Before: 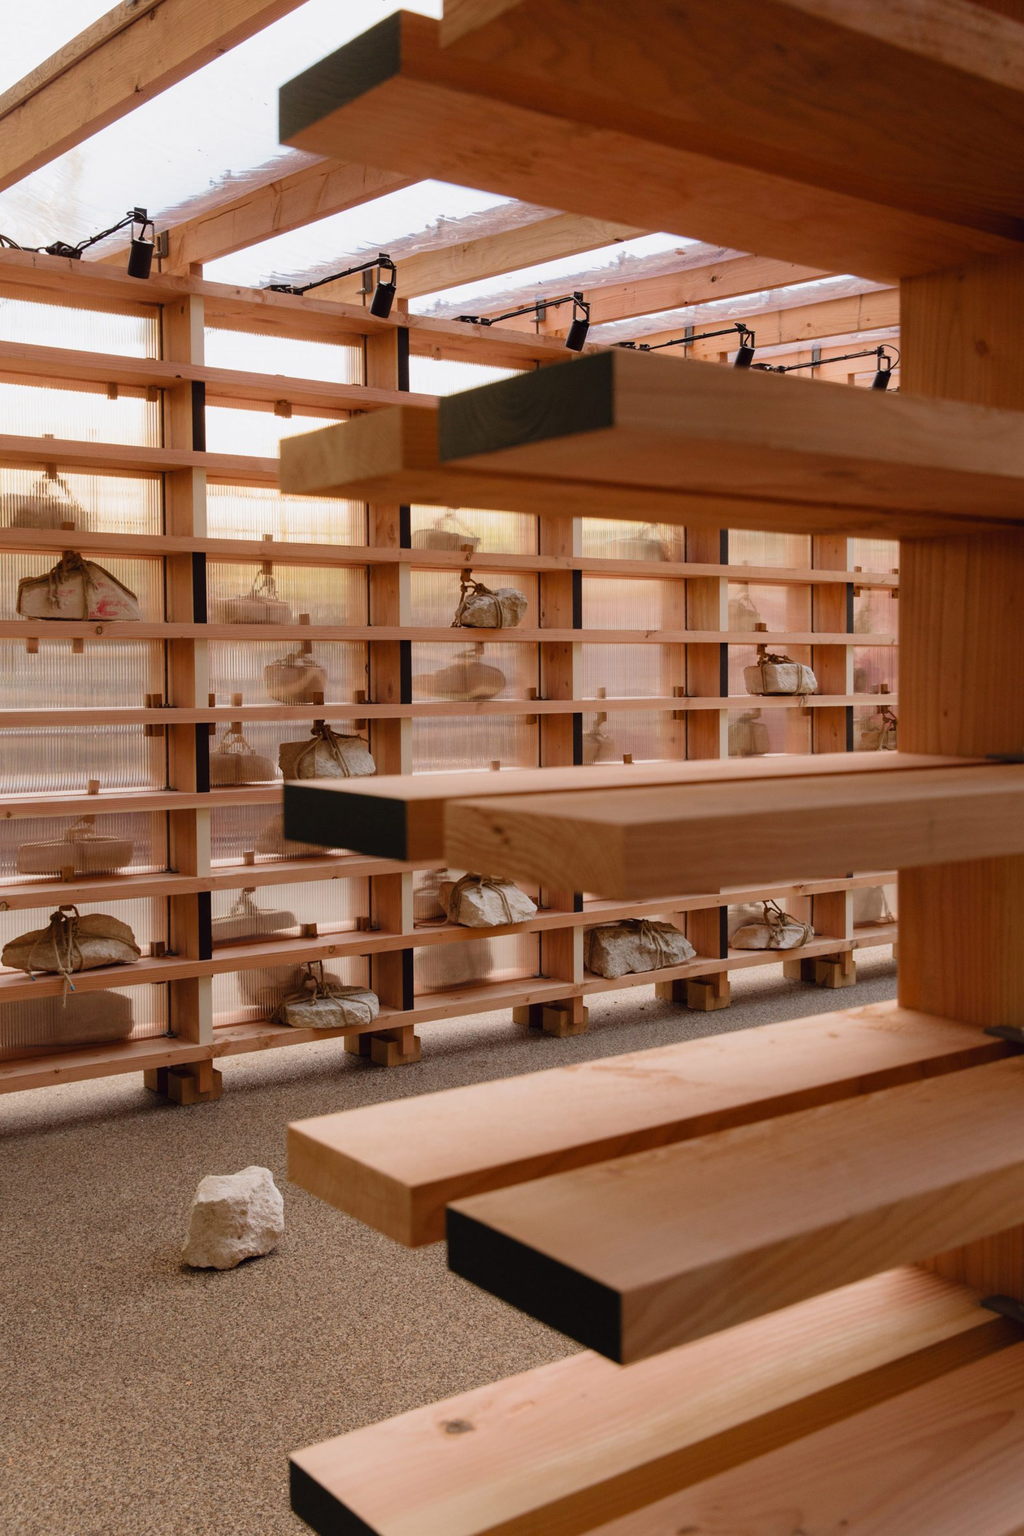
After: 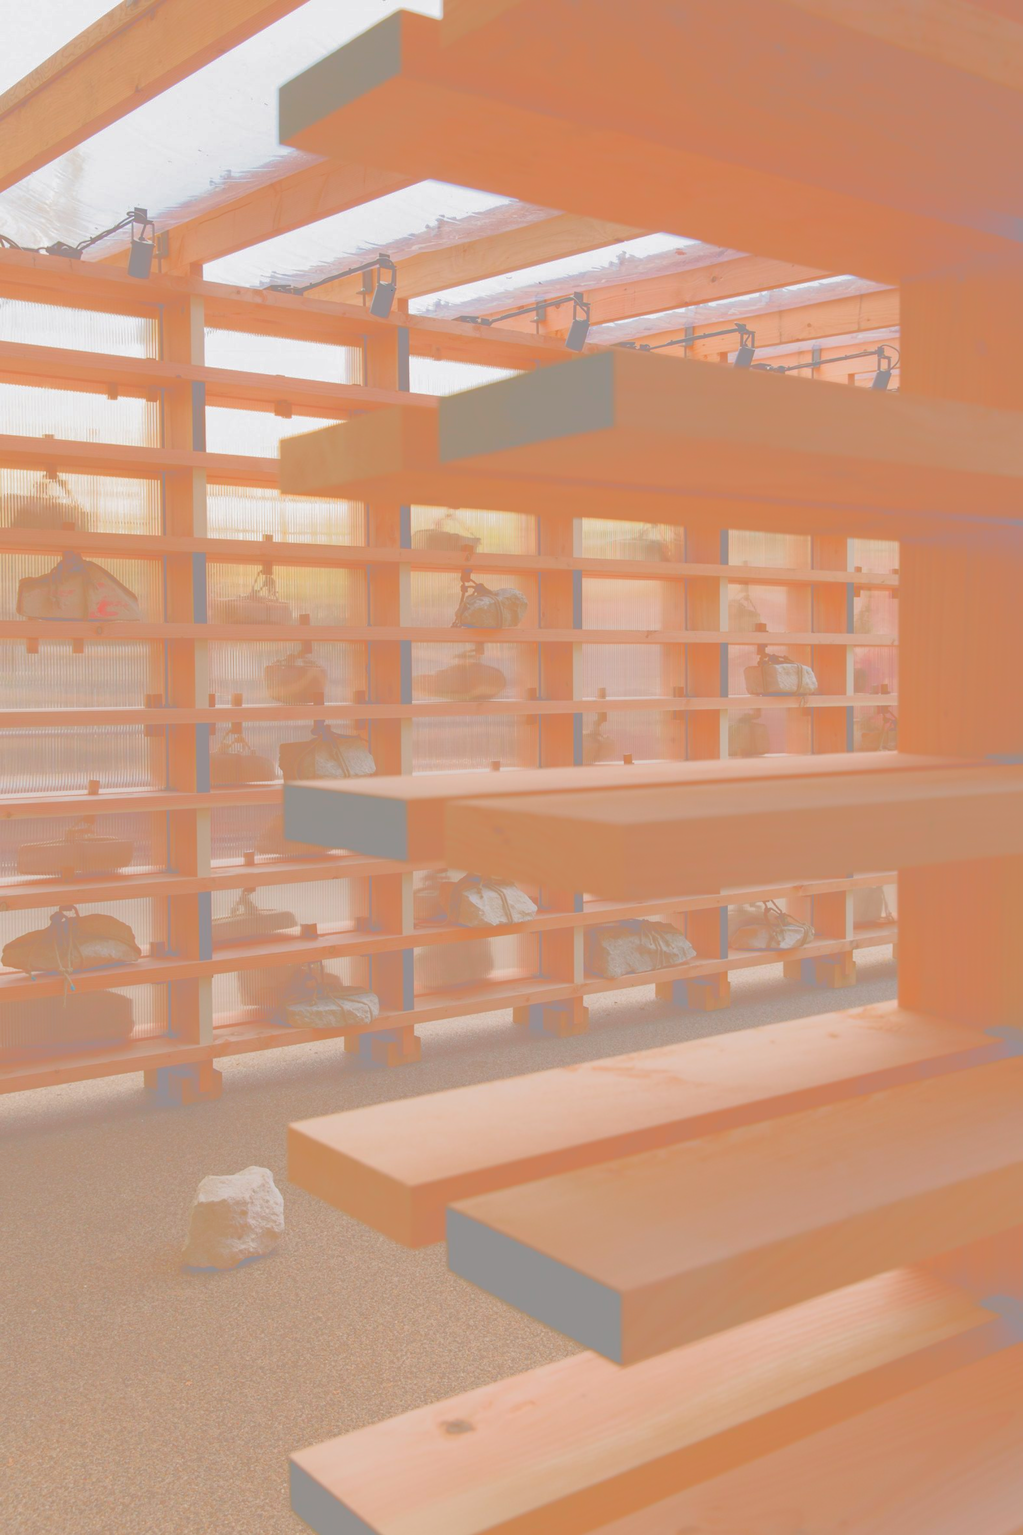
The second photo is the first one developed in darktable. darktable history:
tone equalizer: on, module defaults
tone curve: curves: ch0 [(0, 0) (0.003, 0.6) (0.011, 0.6) (0.025, 0.601) (0.044, 0.601) (0.069, 0.601) (0.1, 0.601) (0.136, 0.602) (0.177, 0.605) (0.224, 0.609) (0.277, 0.615) (0.335, 0.625) (0.399, 0.633) (0.468, 0.654) (0.543, 0.676) (0.623, 0.71) (0.709, 0.753) (0.801, 0.802) (0.898, 0.85) (1, 1)], color space Lab, independent channels, preserve colors none
